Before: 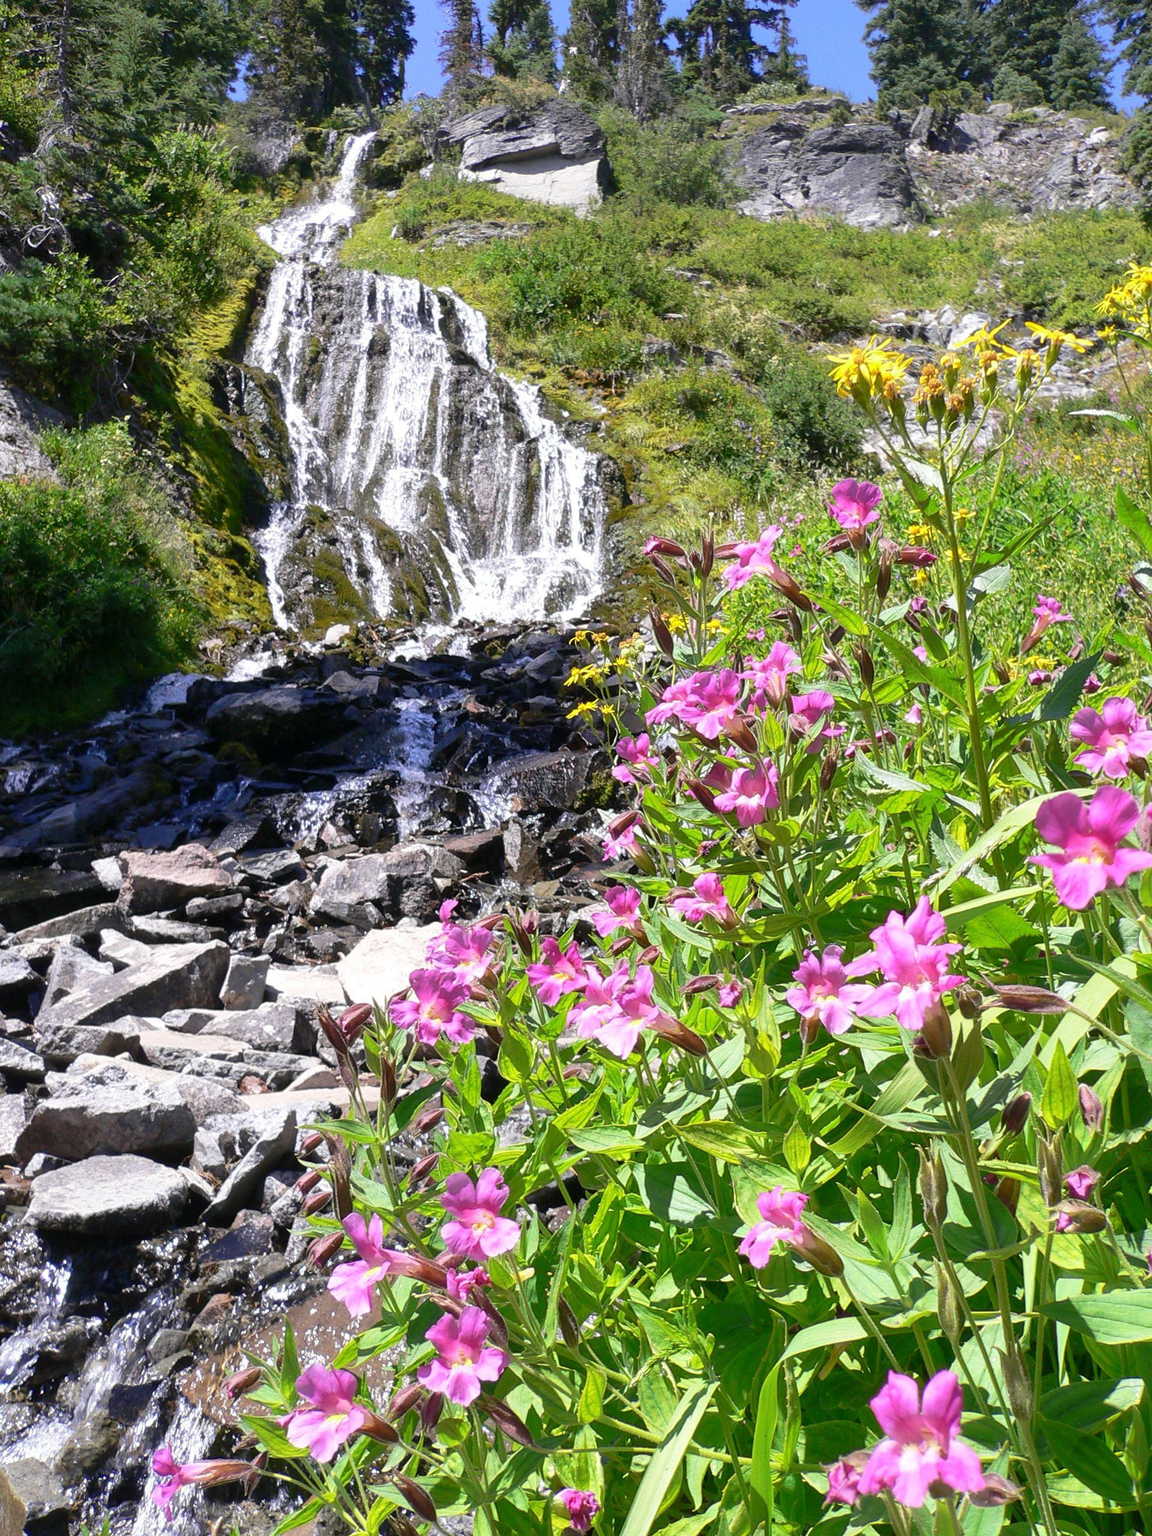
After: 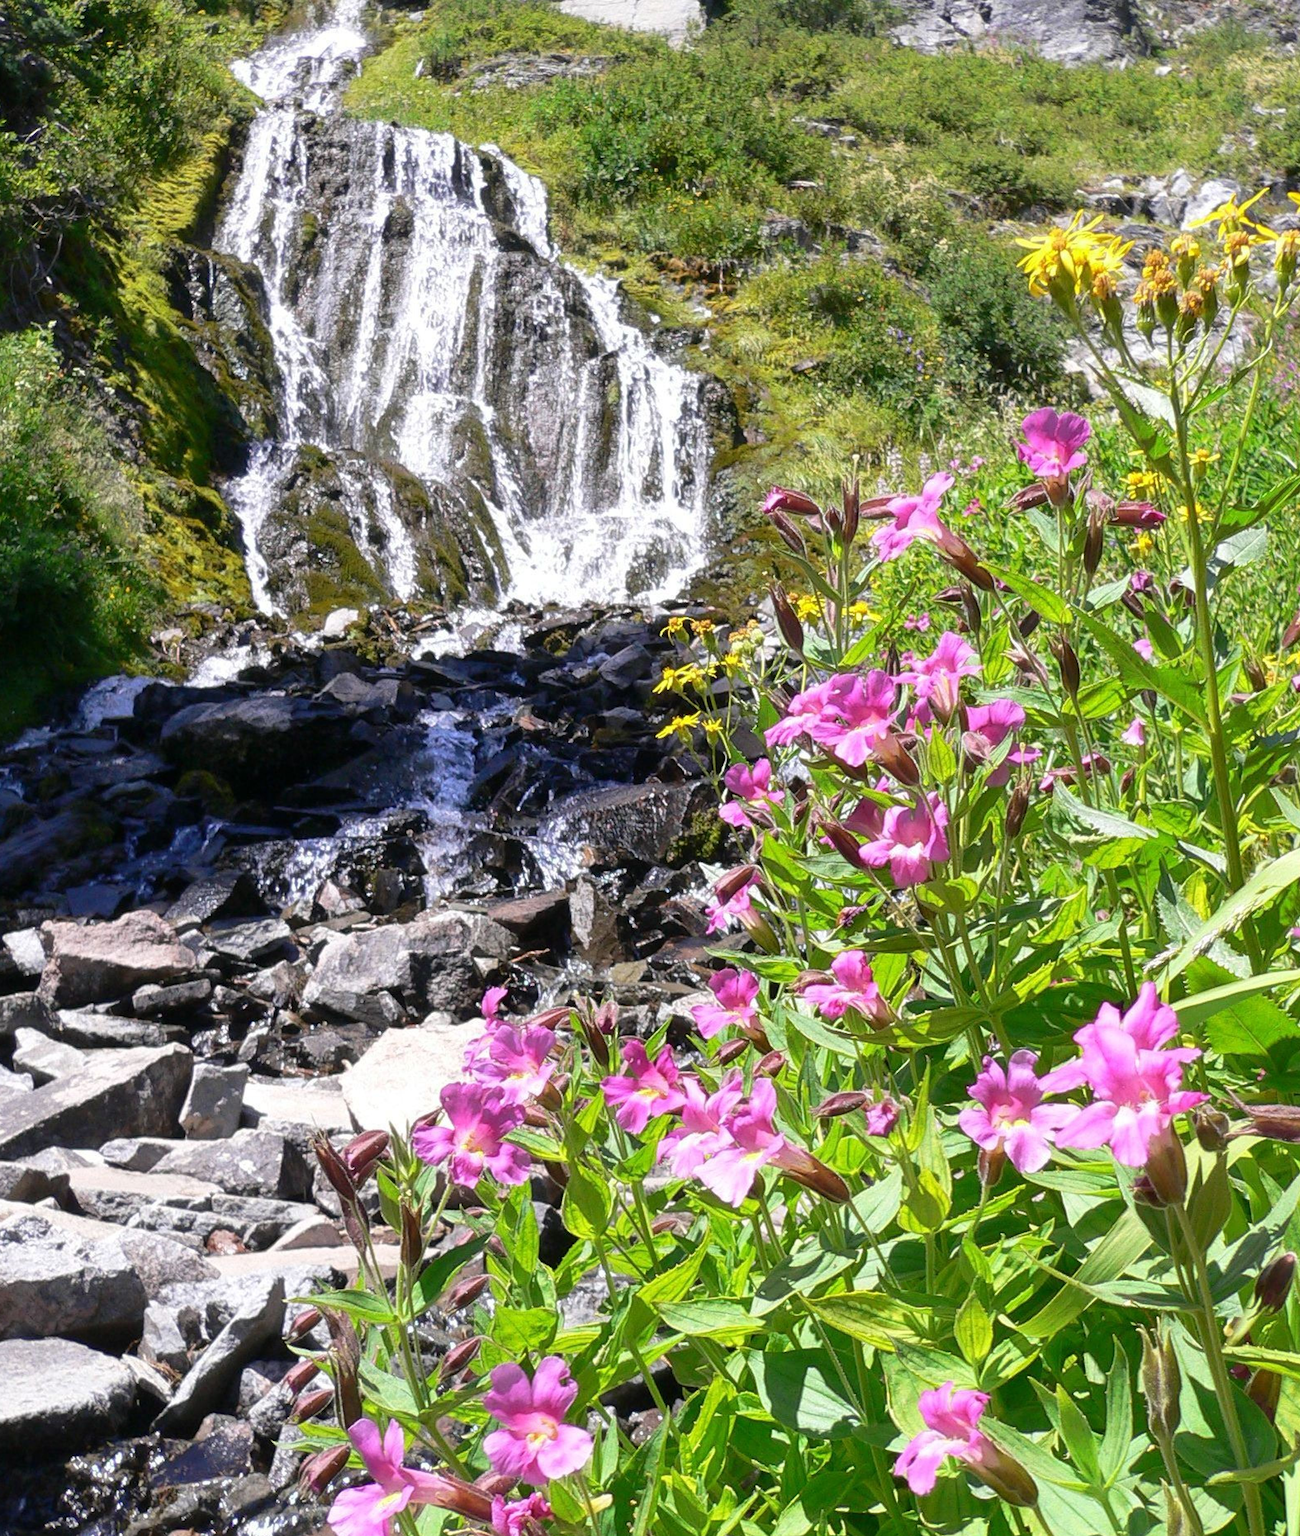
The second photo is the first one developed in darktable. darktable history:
crop: left 7.804%, top 11.89%, right 10.139%, bottom 15.439%
